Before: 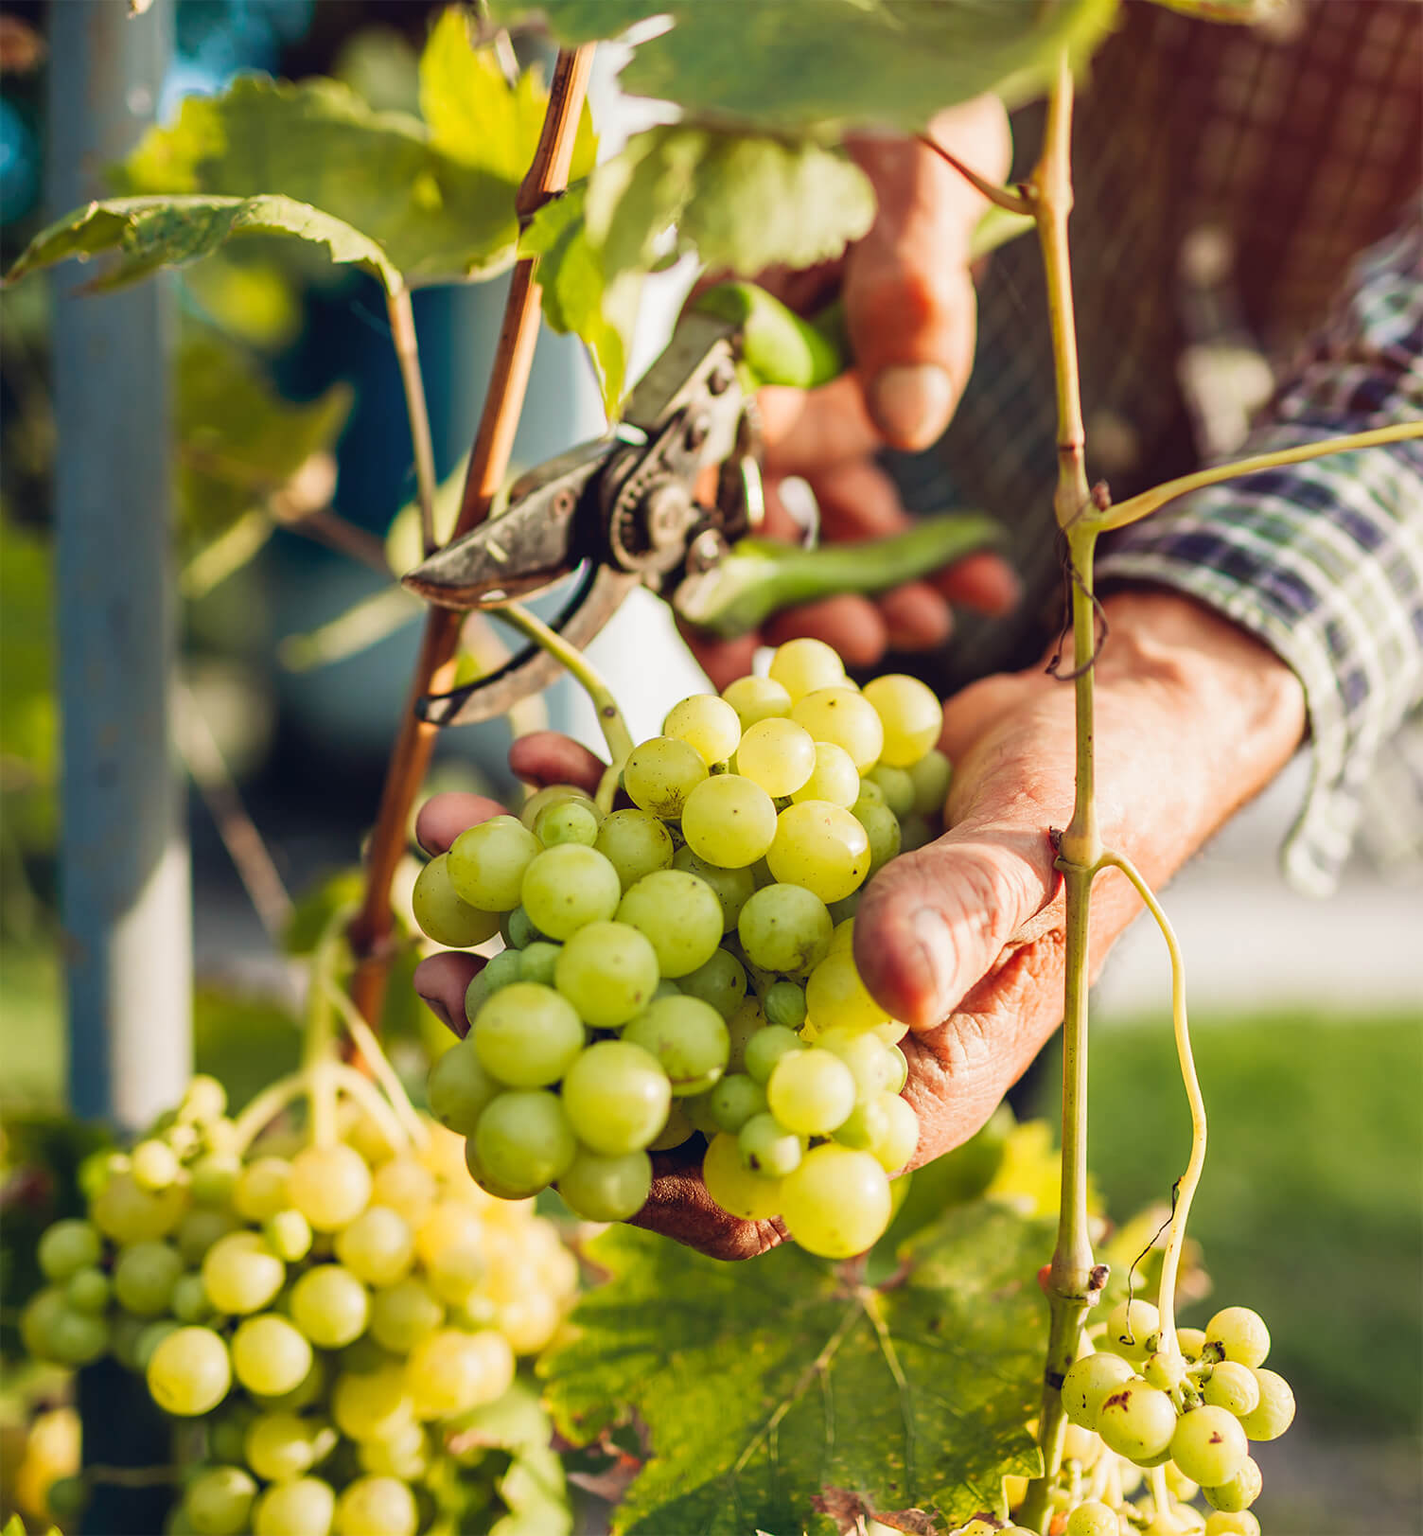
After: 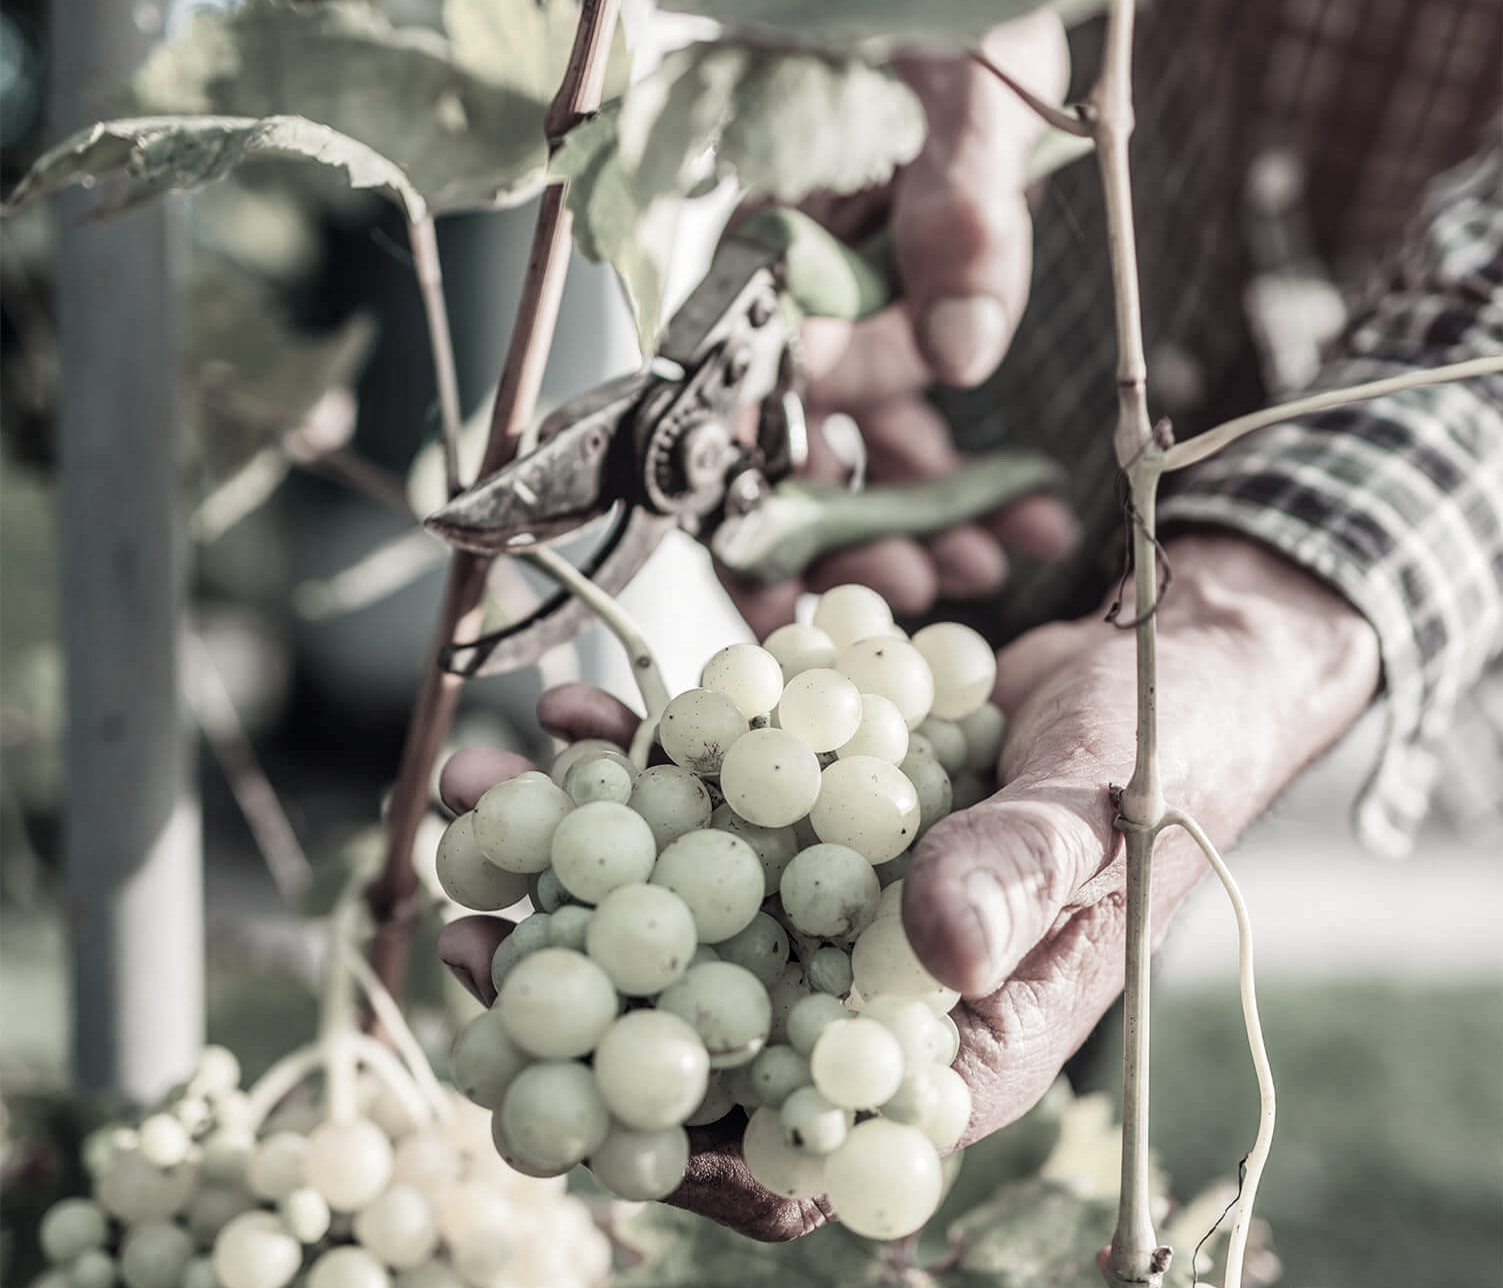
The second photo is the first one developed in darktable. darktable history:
color contrast: green-magenta contrast 0.3, blue-yellow contrast 0.15
local contrast: on, module defaults
crop and rotate: top 5.667%, bottom 14.937%
